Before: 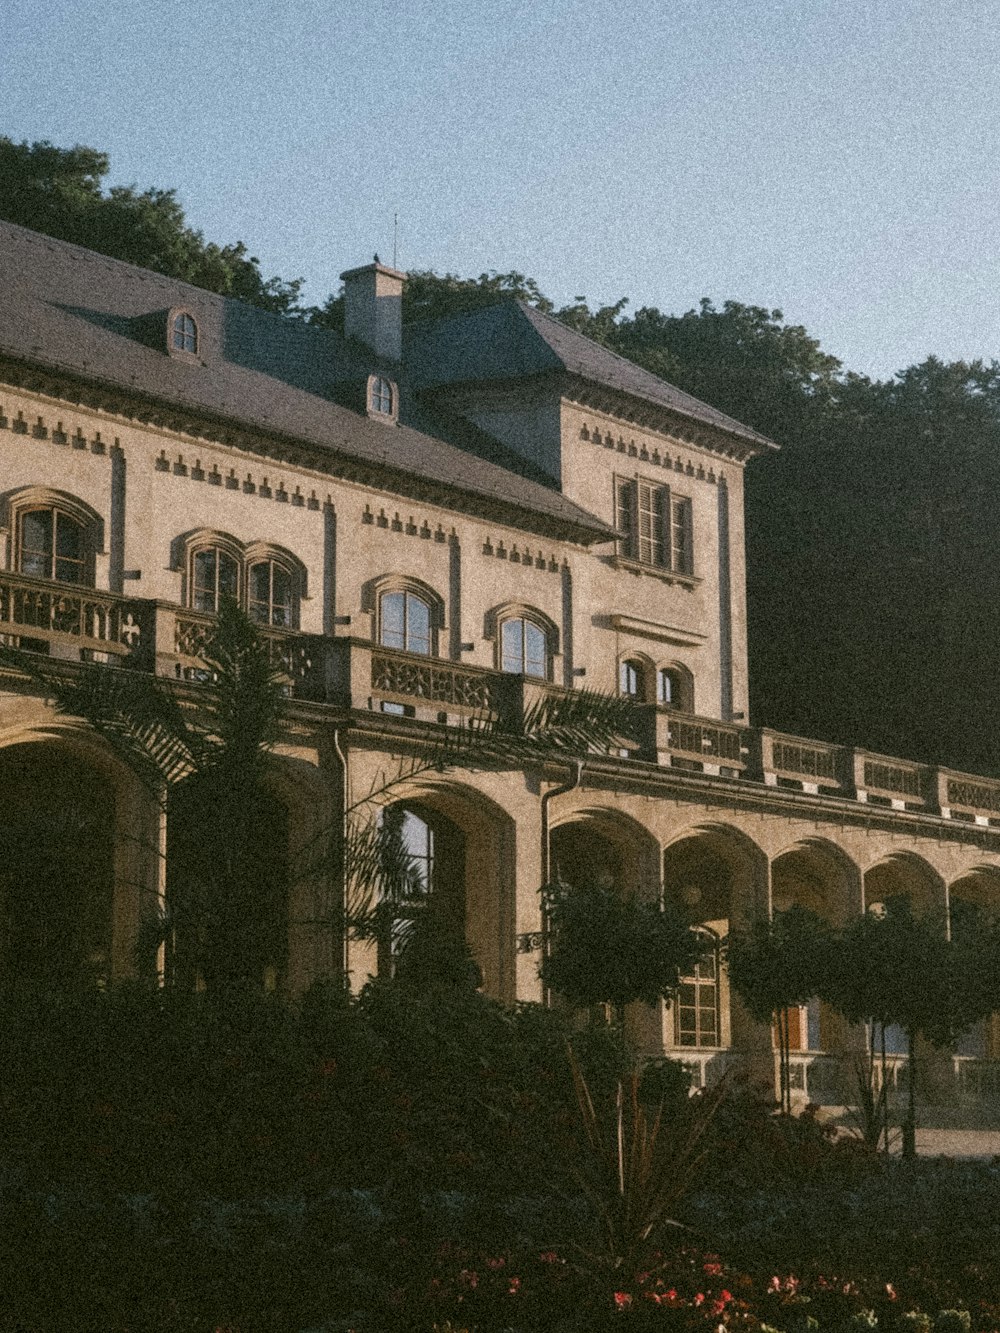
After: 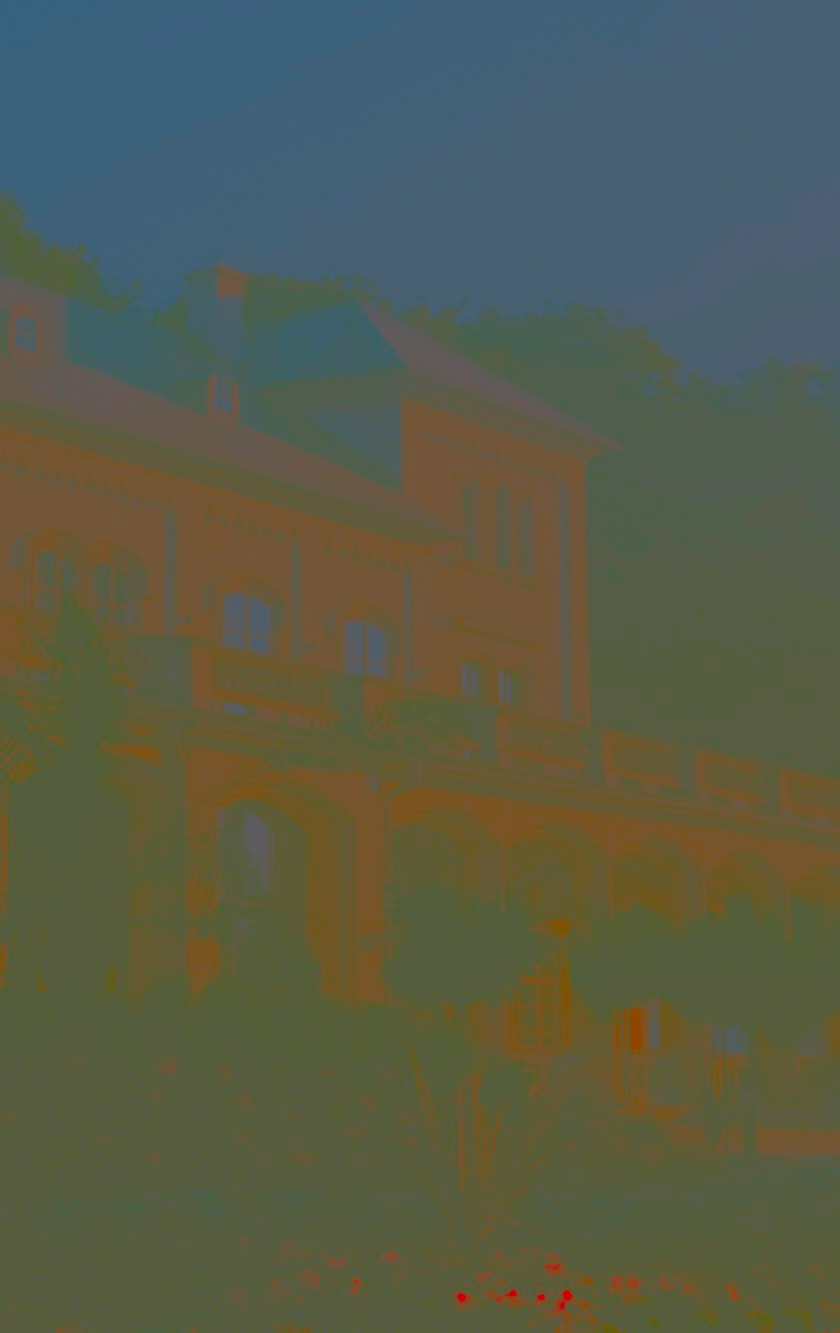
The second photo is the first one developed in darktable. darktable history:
tone equalizer: -8 EV -0.012 EV, -7 EV 0.042 EV, -6 EV -0.009 EV, -5 EV 0.004 EV, -4 EV -0.035 EV, -3 EV -0.234 EV, -2 EV -0.65 EV, -1 EV -1.01 EV, +0 EV -0.974 EV
exposure: compensate highlight preservation false
contrast brightness saturation: contrast -0.979, brightness -0.179, saturation 0.768
crop: left 15.92%
